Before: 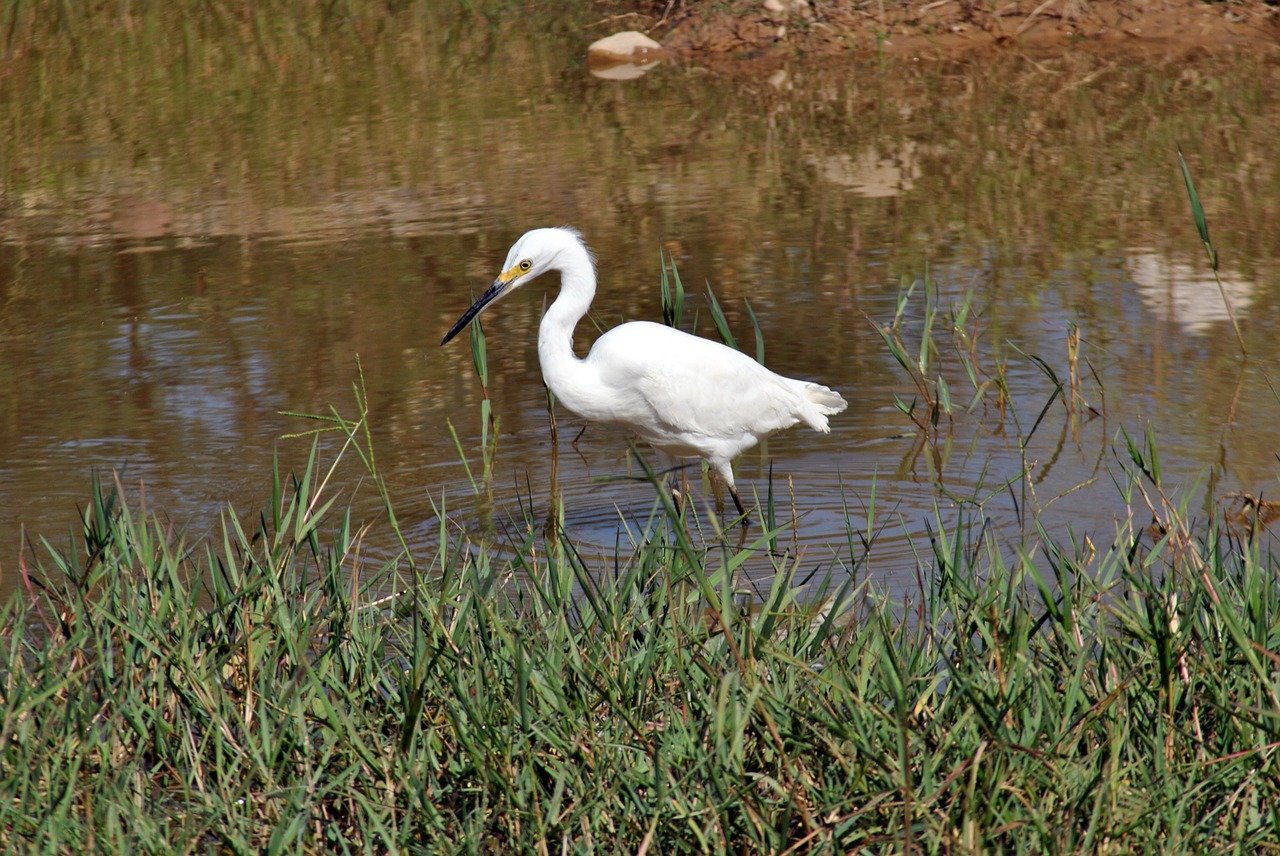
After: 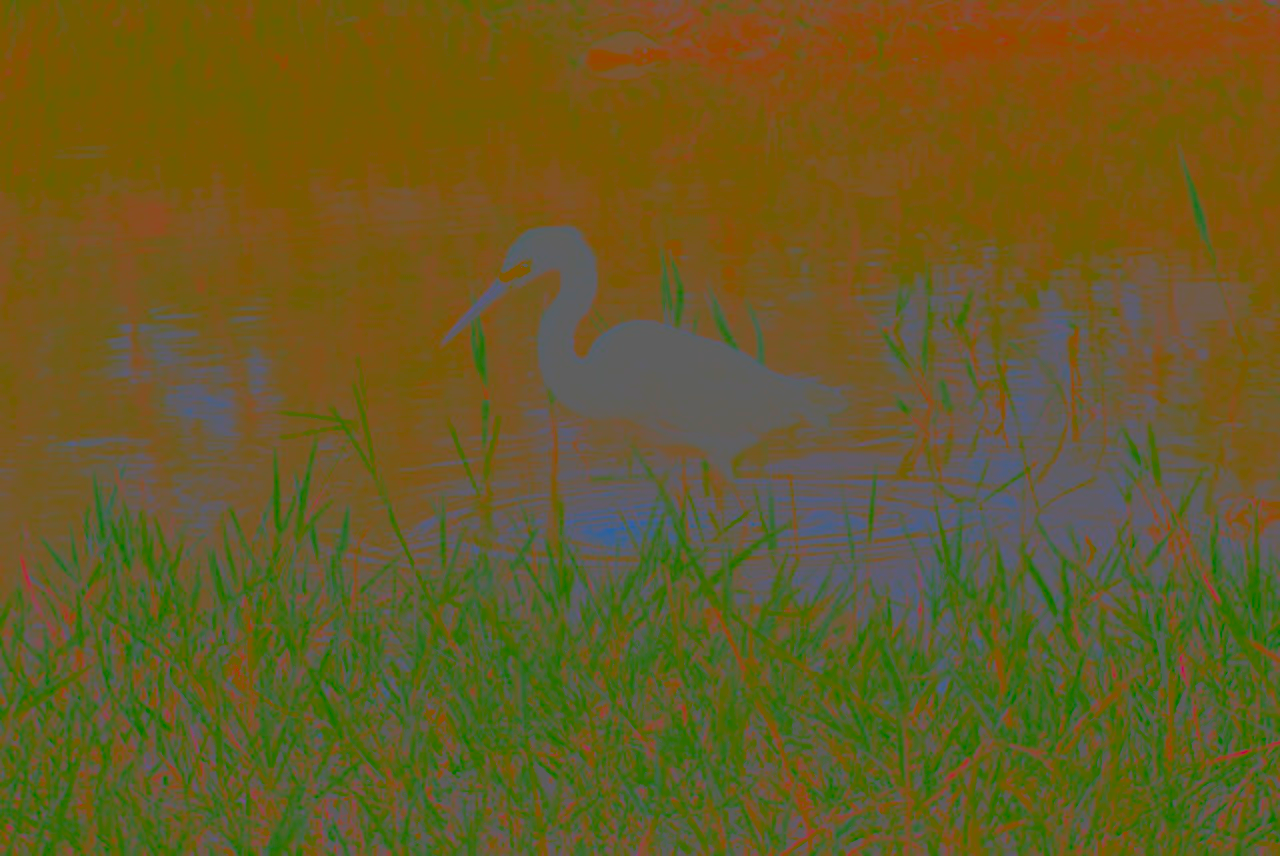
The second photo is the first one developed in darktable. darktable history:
contrast brightness saturation: contrast -0.988, brightness -0.164, saturation 0.752
